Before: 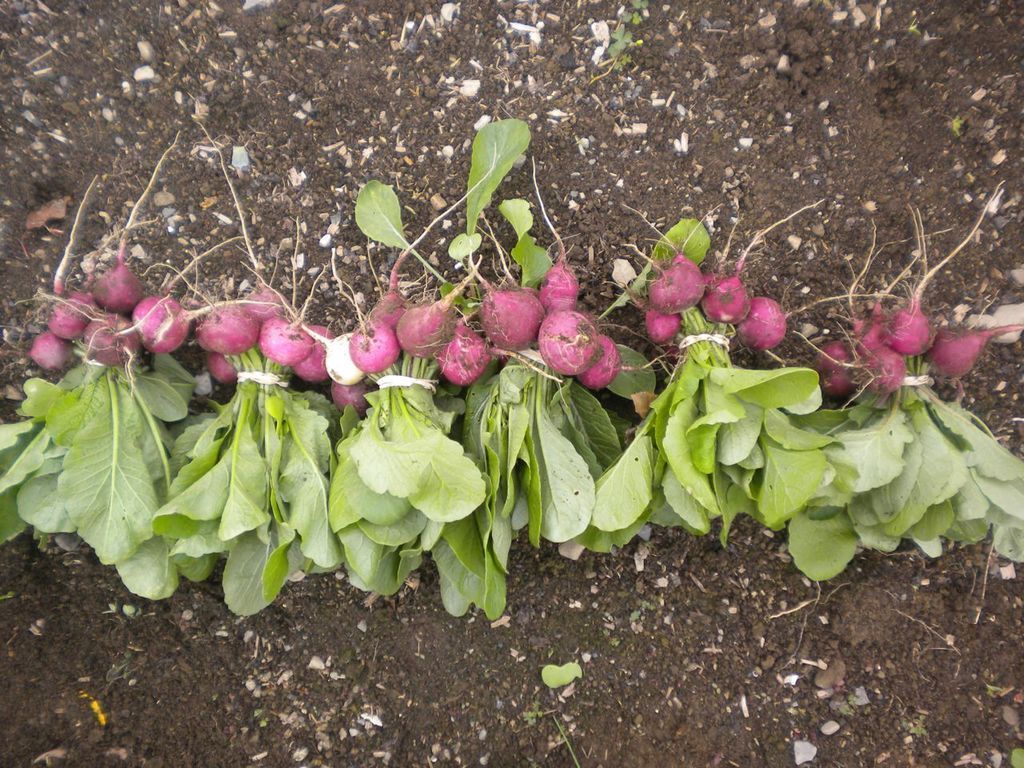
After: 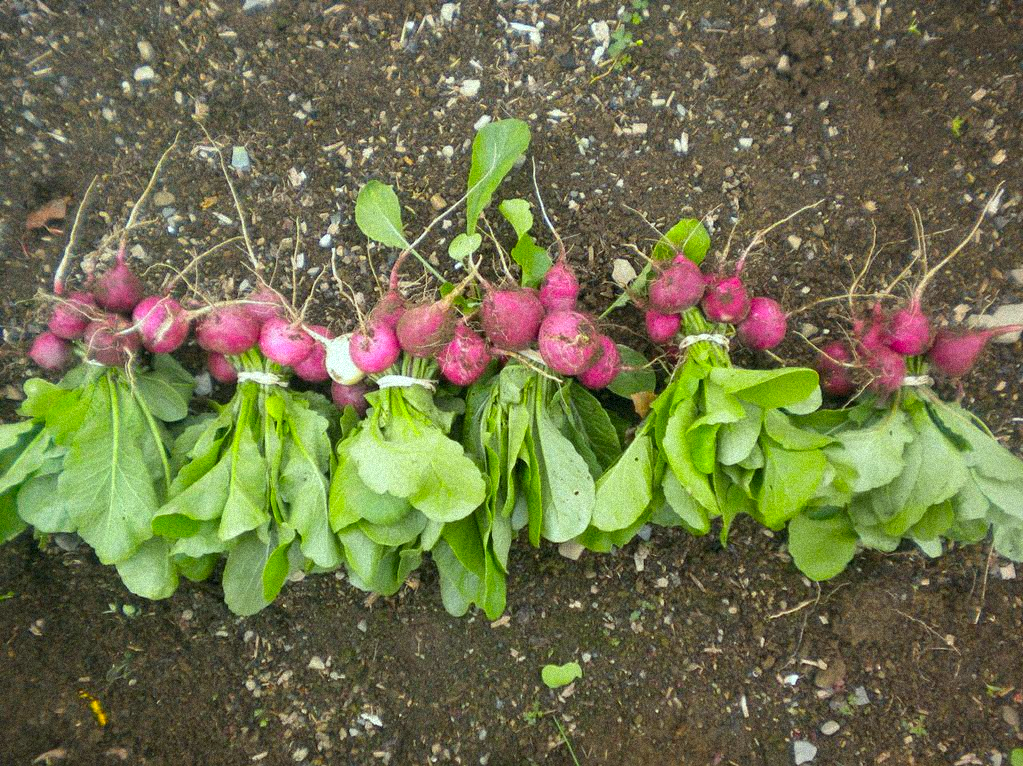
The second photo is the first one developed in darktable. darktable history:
color correction: highlights a* -7.33, highlights b* 1.26, shadows a* -3.55, saturation 1.4
grain: strength 35%, mid-tones bias 0%
crop: top 0.05%, bottom 0.098%
